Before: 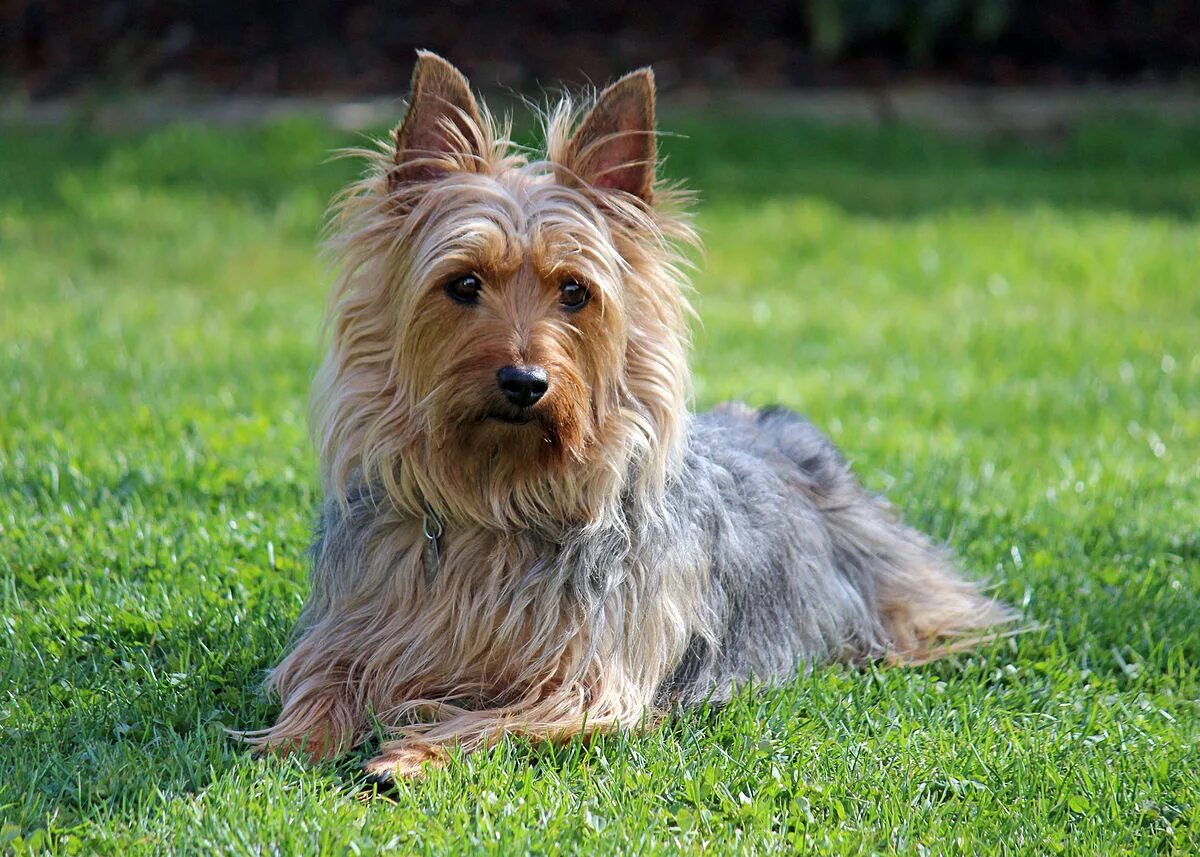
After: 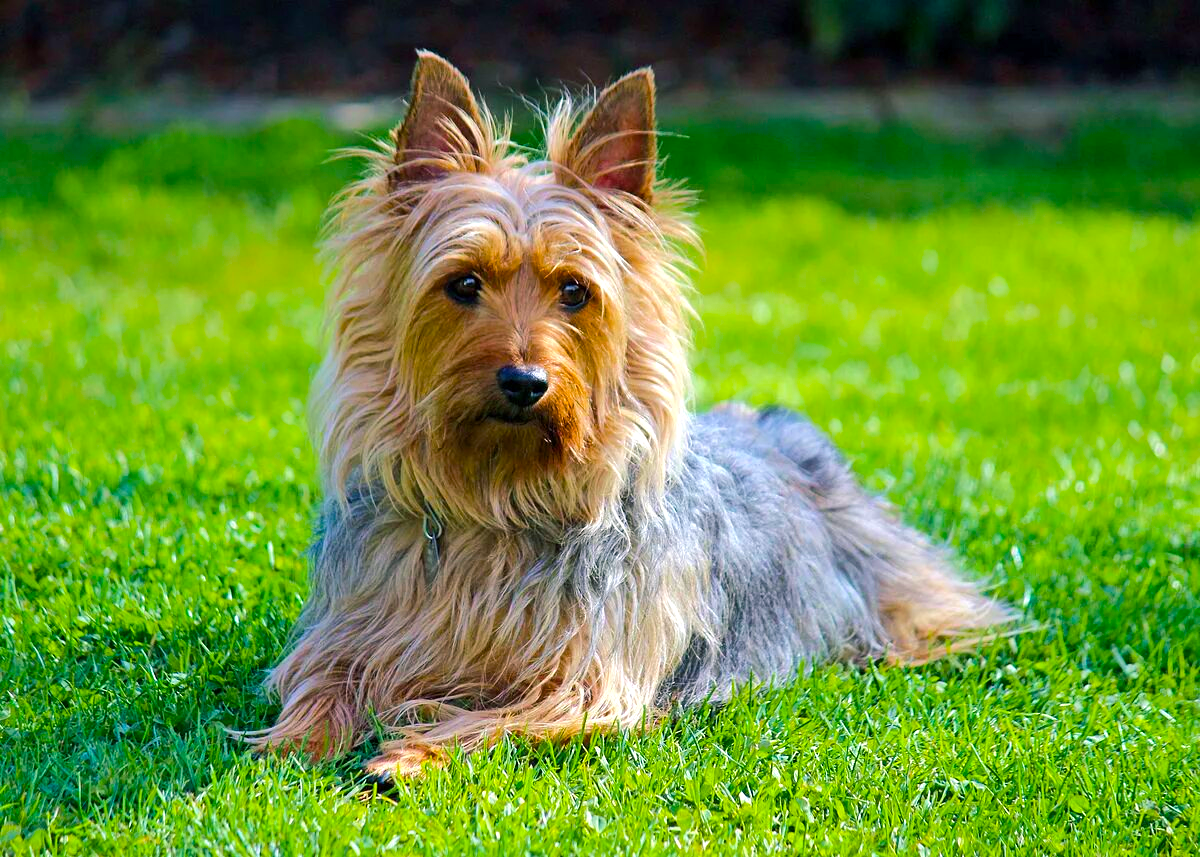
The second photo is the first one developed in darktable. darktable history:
velvia: strength 10.51%
color balance rgb: shadows lift › luminance -7.376%, shadows lift › chroma 2.414%, shadows lift › hue 199°, highlights gain › luminance 17.464%, linear chroma grading › global chroma 15.168%, perceptual saturation grading › global saturation 30.466%, perceptual brilliance grading › mid-tones 10.049%, perceptual brilliance grading › shadows 14.882%, global vibrance 20%
